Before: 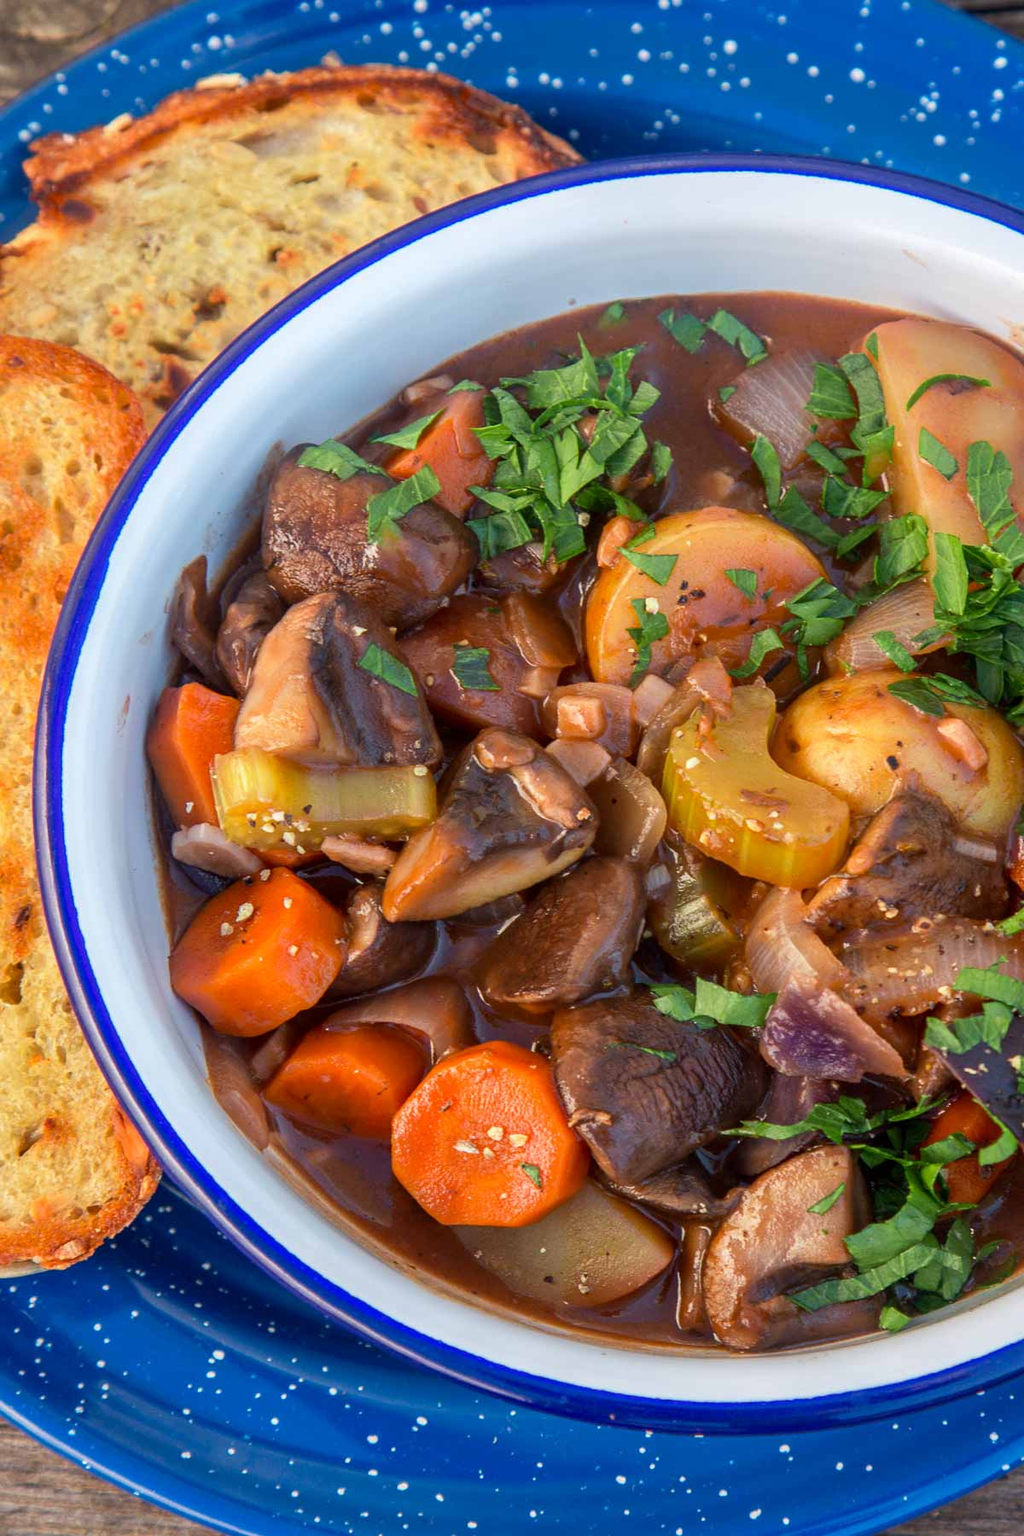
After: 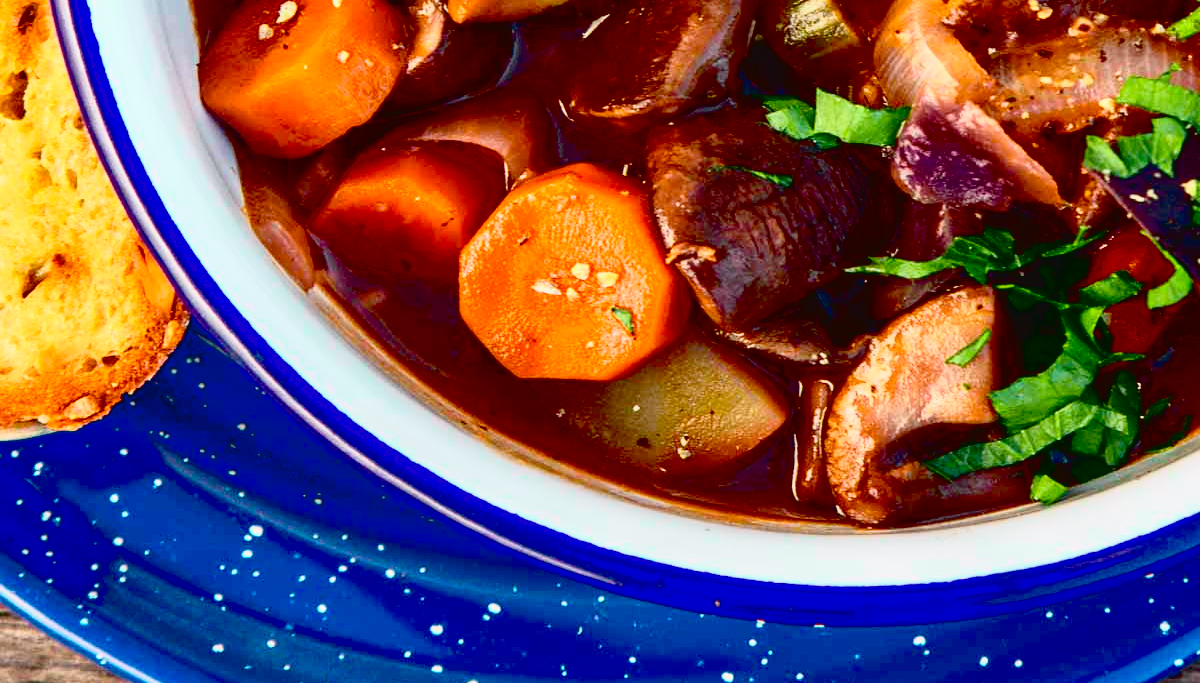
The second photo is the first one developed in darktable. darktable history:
exposure: black level correction 0.047, exposure 0.014 EV, compensate highlight preservation false
crop and rotate: top 58.731%, bottom 3.314%
tone curve: curves: ch0 [(0, 0.036) (0.037, 0.042) (0.167, 0.143) (0.433, 0.502) (0.531, 0.637) (0.696, 0.825) (0.856, 0.92) (1, 0.98)]; ch1 [(0, 0) (0.424, 0.383) (0.482, 0.459) (0.501, 0.5) (0.522, 0.526) (0.559, 0.563) (0.604, 0.646) (0.715, 0.729) (1, 1)]; ch2 [(0, 0) (0.369, 0.388) (0.45, 0.48) (0.499, 0.502) (0.504, 0.504) (0.512, 0.526) (0.581, 0.595) (0.708, 0.786) (1, 1)], color space Lab, independent channels, preserve colors none
shadows and highlights: shadows -1.38, highlights 38.85
